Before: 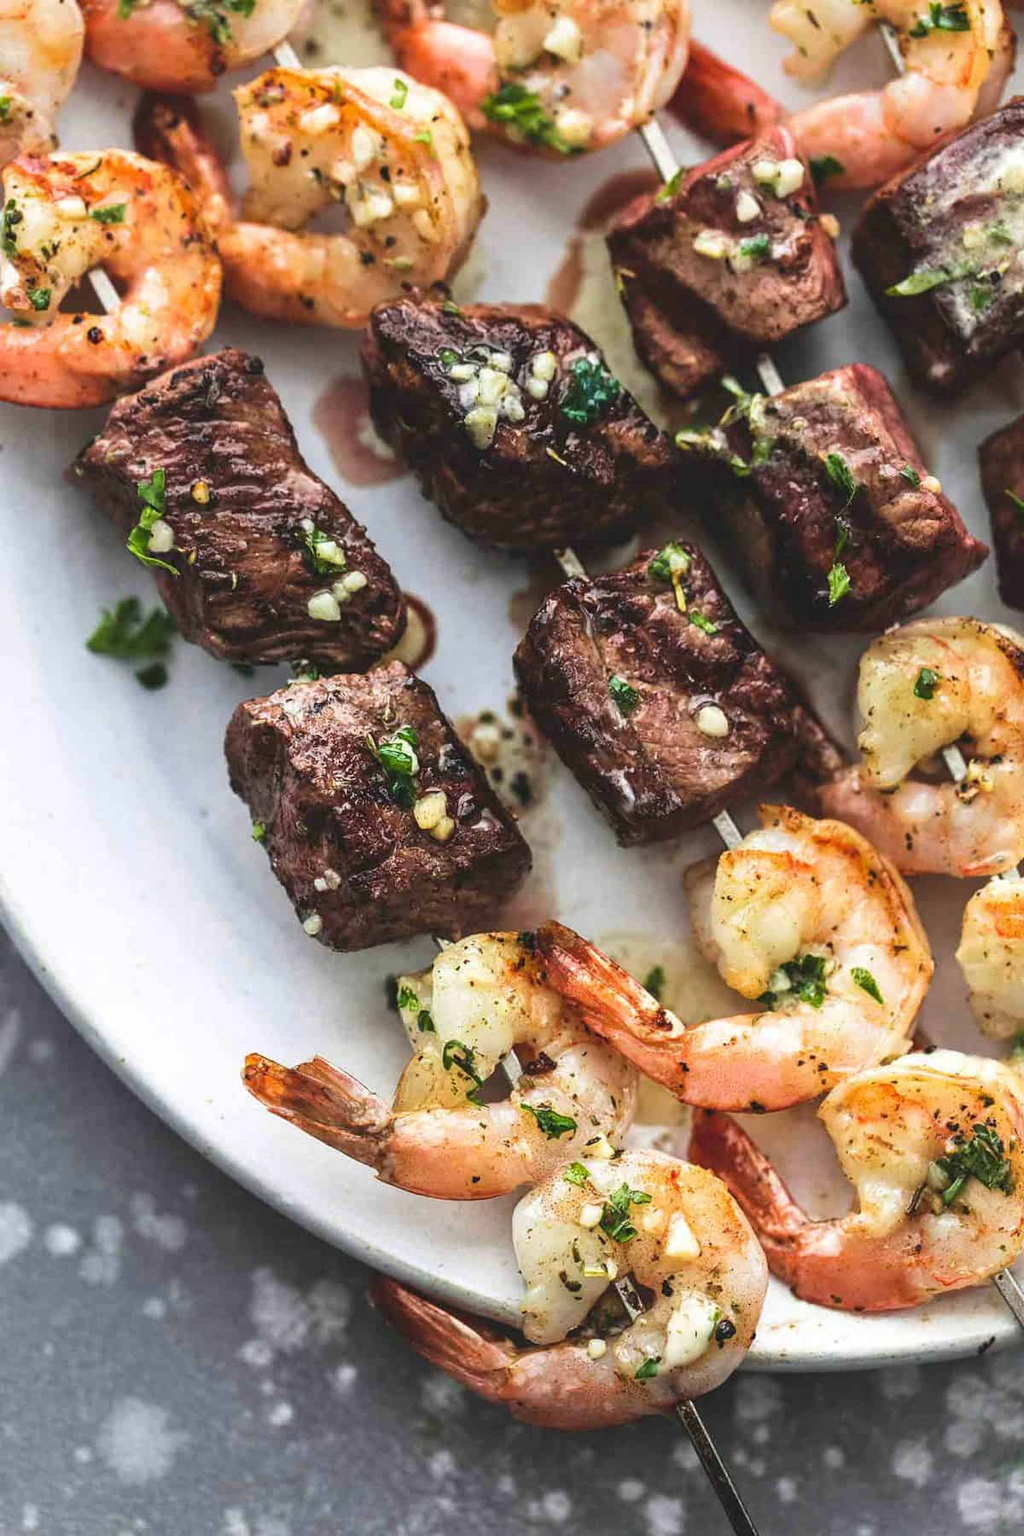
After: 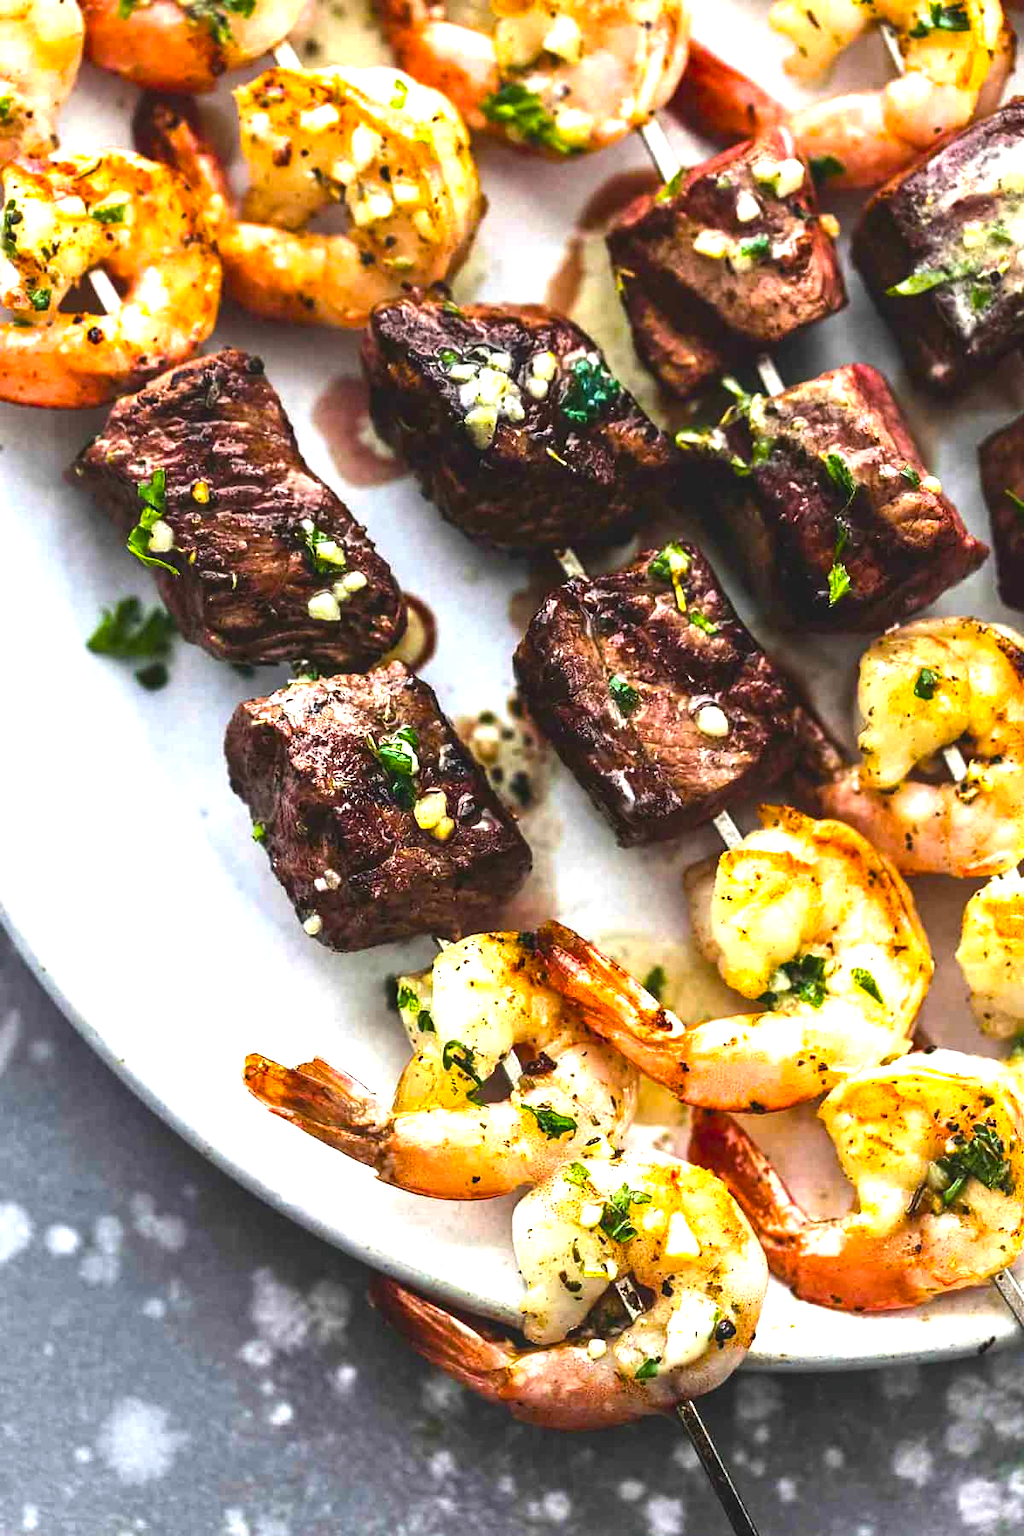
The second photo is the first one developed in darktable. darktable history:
exposure: exposure 0.374 EV, compensate exposure bias true, compensate highlight preservation false
color balance rgb: perceptual saturation grading › global saturation 39.301%, perceptual brilliance grading › global brilliance 15.286%, perceptual brilliance grading › shadows -34.734%
